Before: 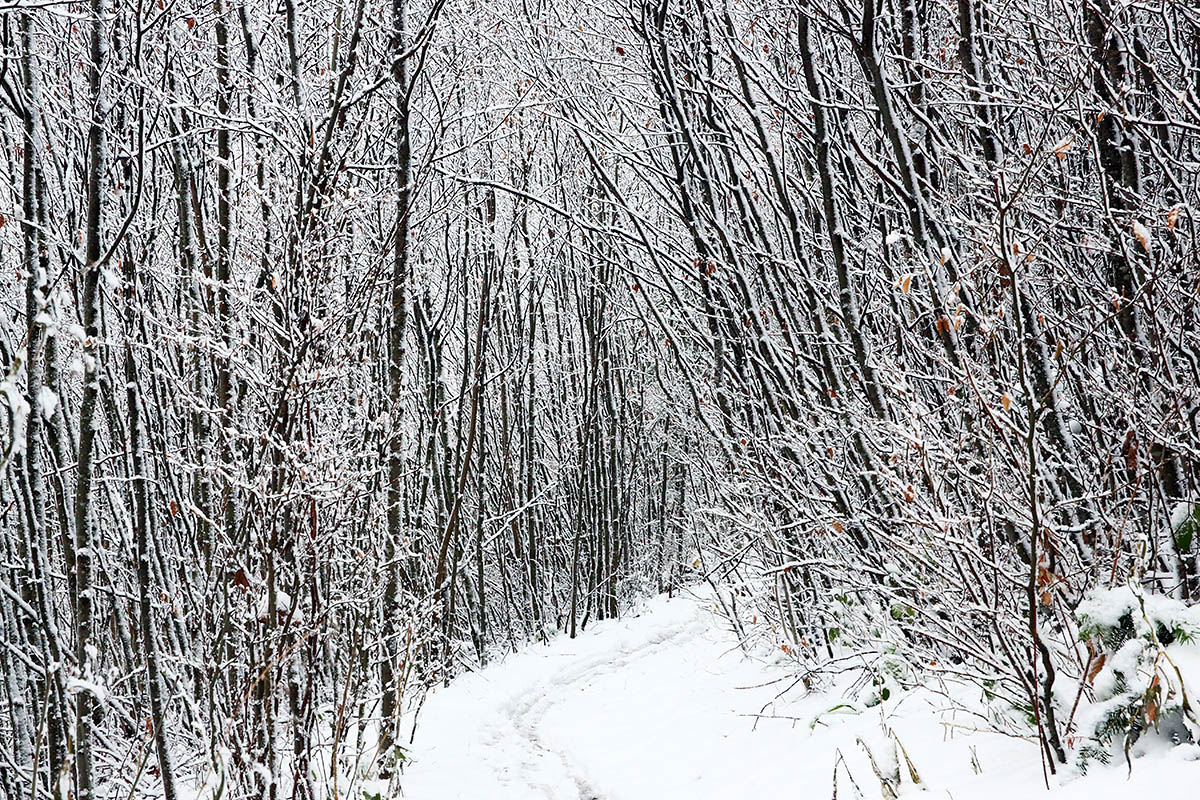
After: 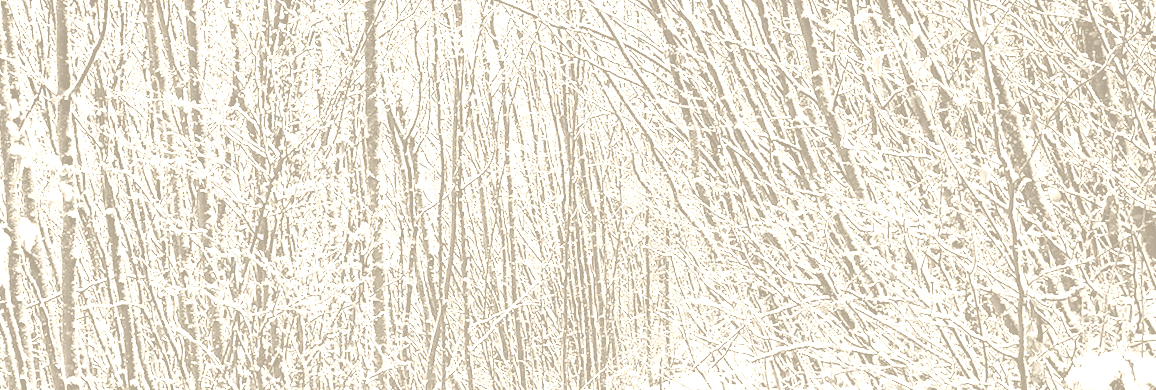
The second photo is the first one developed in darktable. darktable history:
crop and rotate: top 23.043%, bottom 23.437%
colorize: hue 36°, saturation 71%, lightness 80.79%
contrast brightness saturation: saturation -0.05
rotate and perspective: rotation -3.52°, crop left 0.036, crop right 0.964, crop top 0.081, crop bottom 0.919
exposure: compensate highlight preservation false
shadows and highlights: shadows 43.71, white point adjustment -1.46, soften with gaussian
